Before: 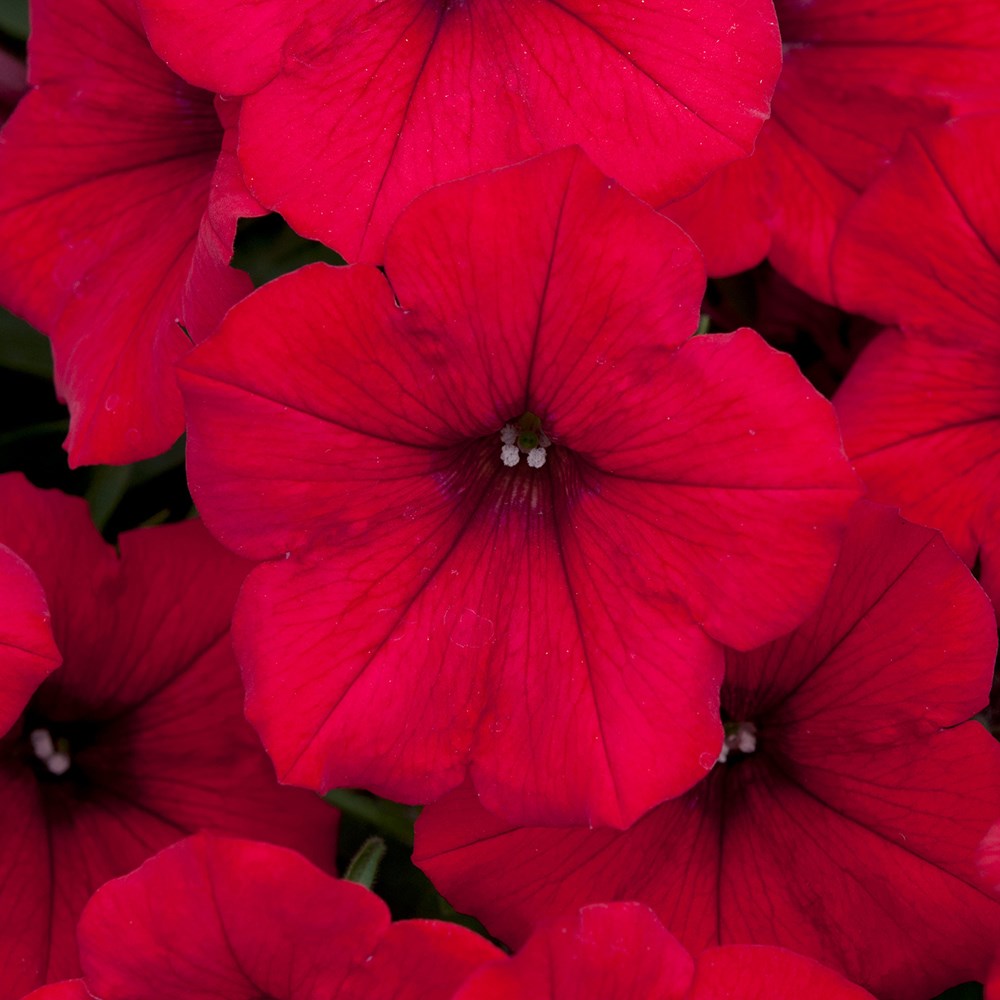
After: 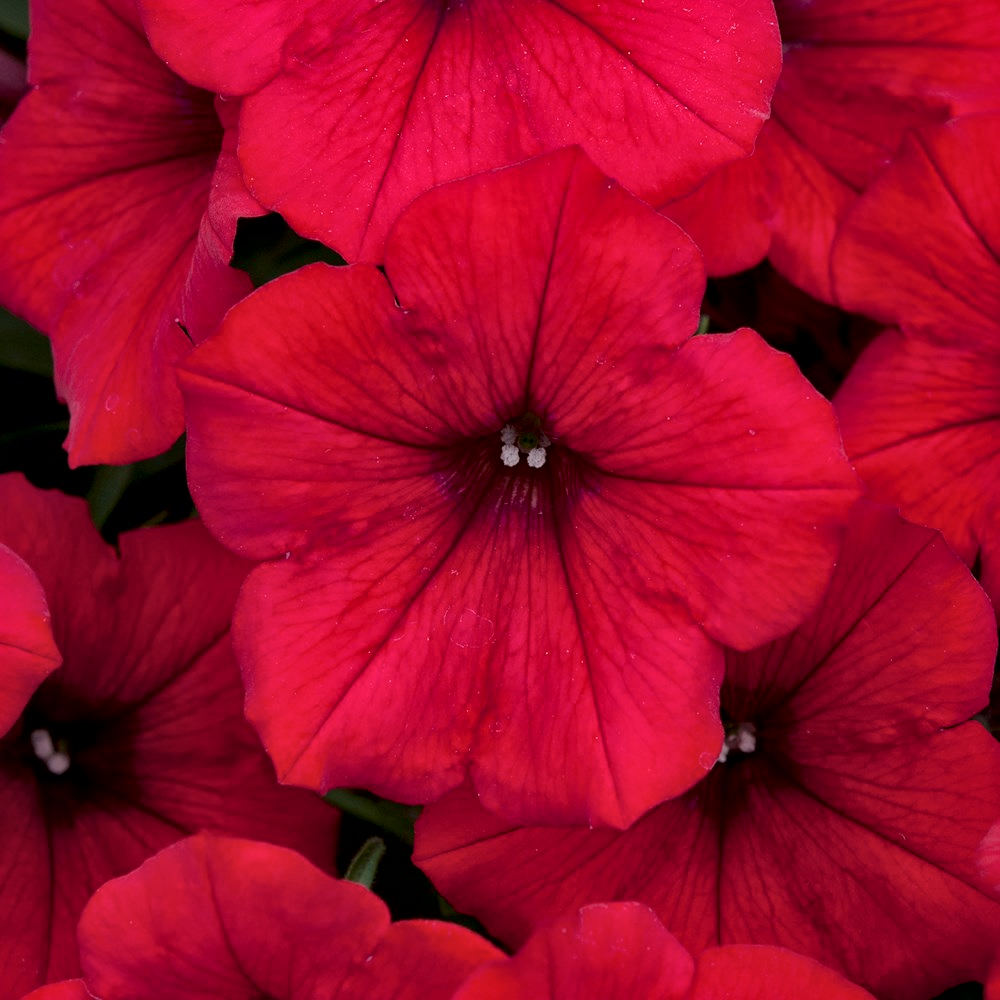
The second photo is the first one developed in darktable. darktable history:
local contrast: mode bilateral grid, contrast 21, coarseness 51, detail 147%, midtone range 0.2
